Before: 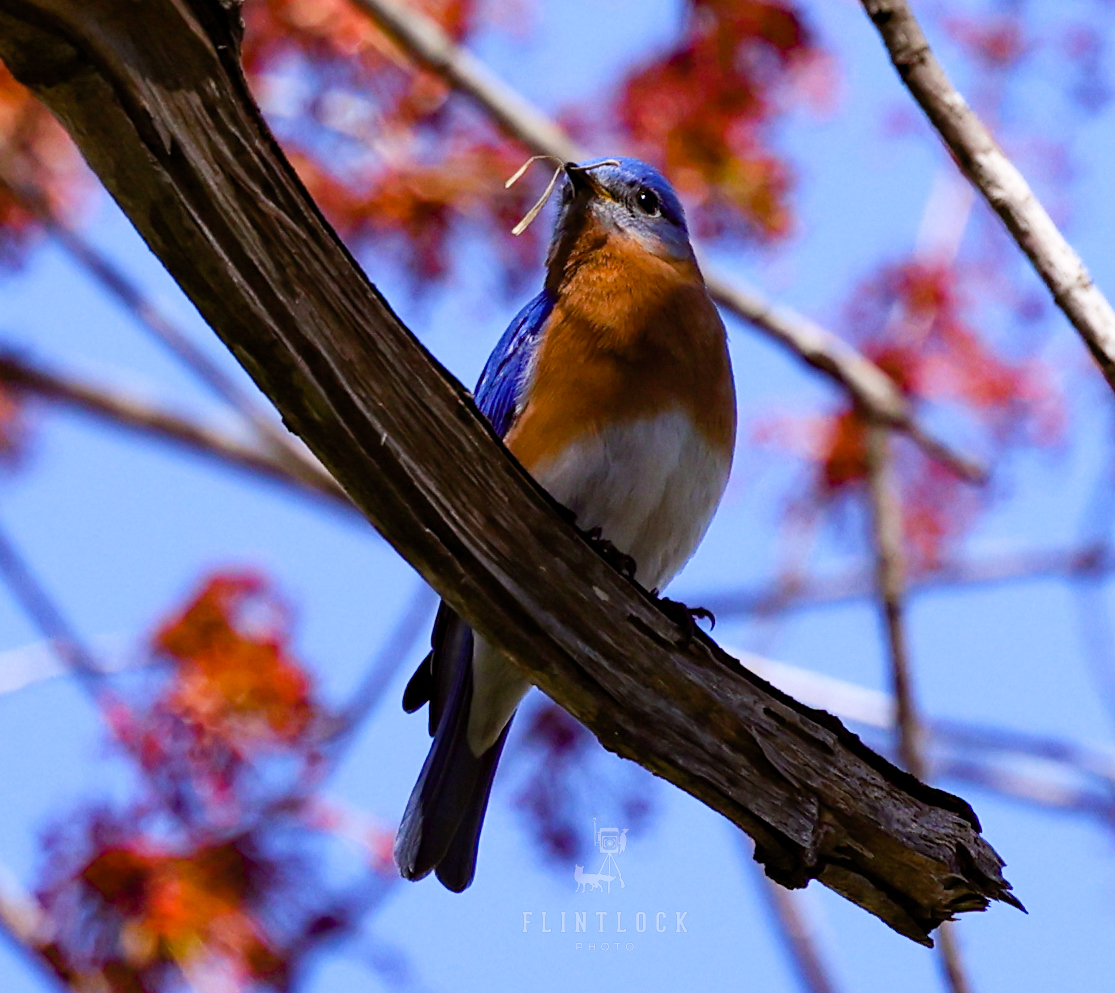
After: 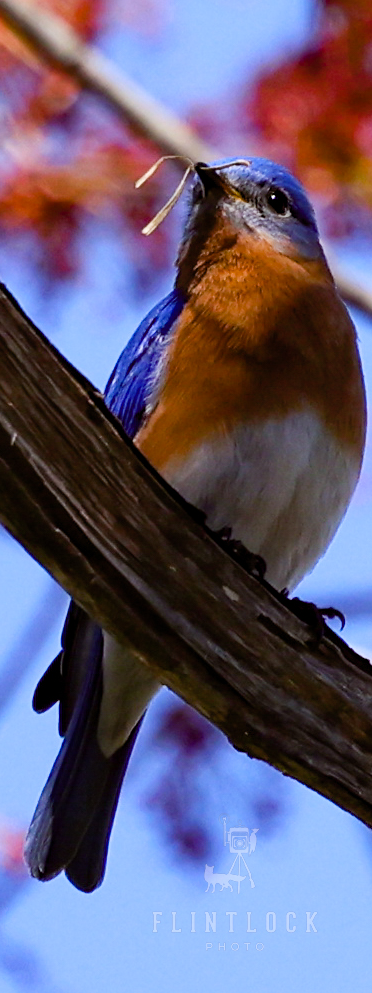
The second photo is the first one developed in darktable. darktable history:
crop: left 33.265%, right 33.327%
